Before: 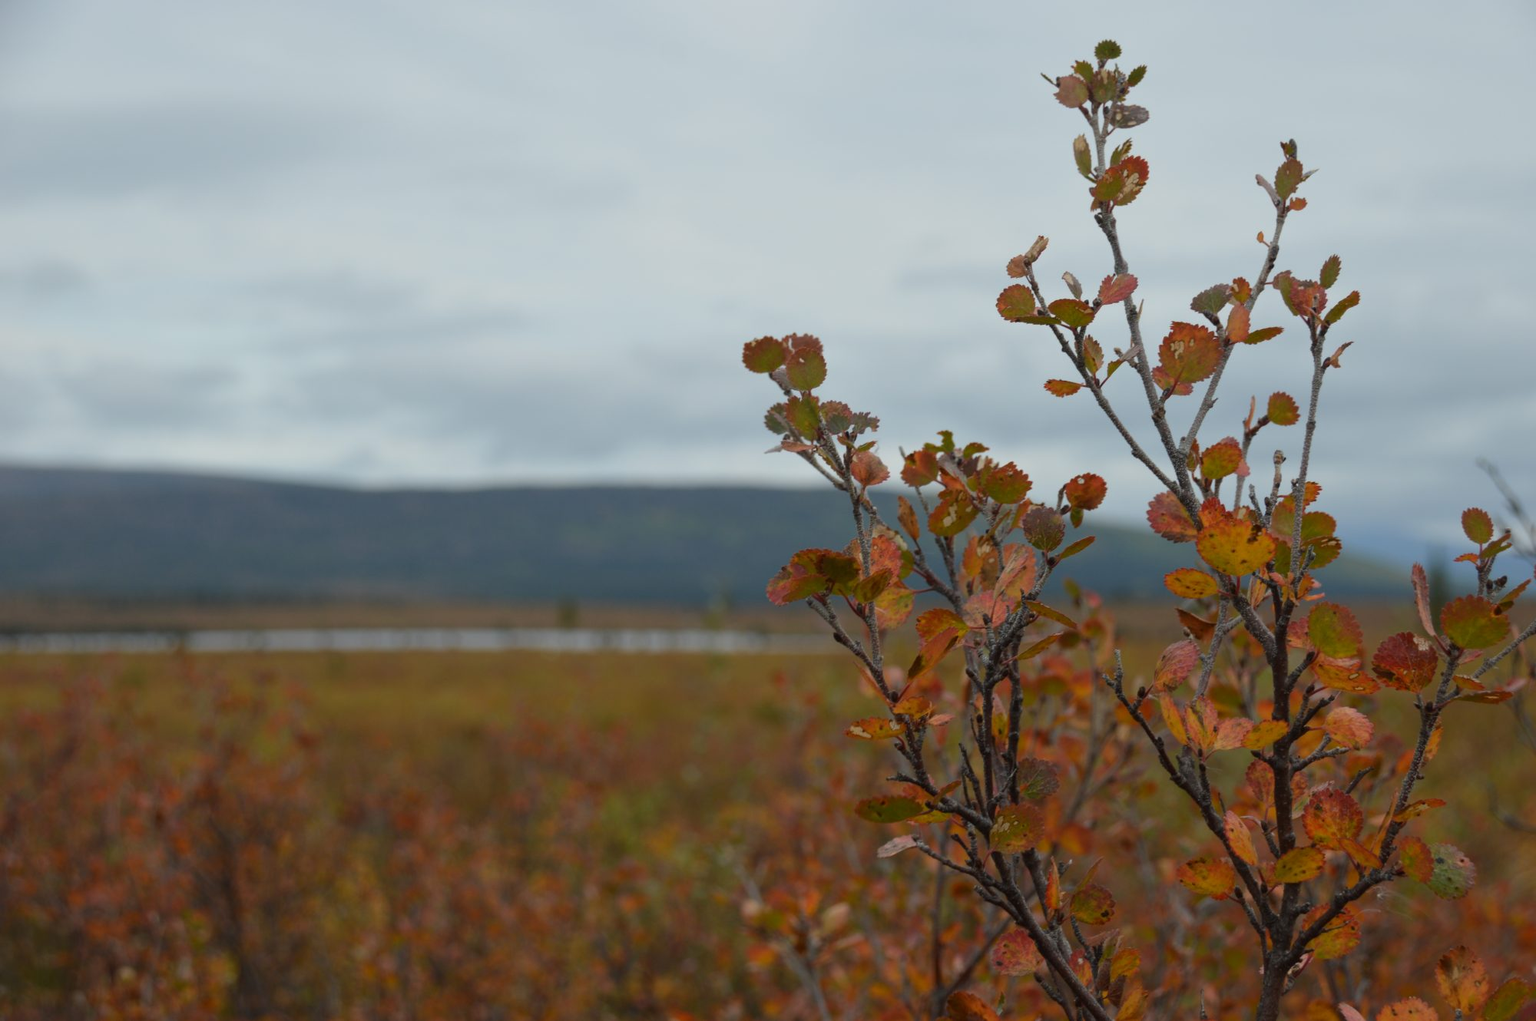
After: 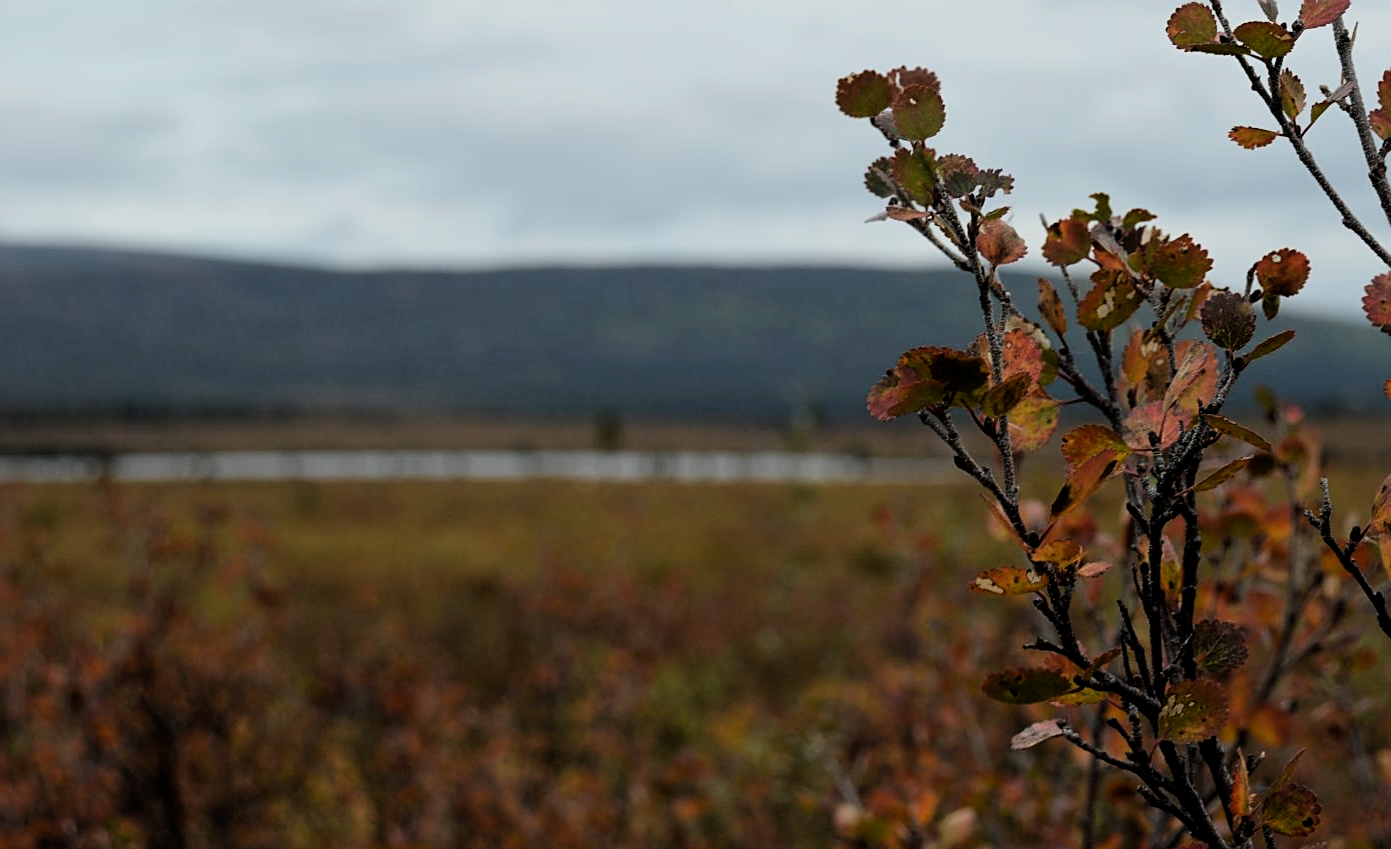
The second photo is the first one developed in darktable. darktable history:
sharpen: on, module defaults
crop: left 6.563%, top 27.688%, right 23.867%, bottom 8.446%
filmic rgb: black relative exposure -3.97 EV, white relative exposure 2.98 EV, hardness 3, contrast 1.492
